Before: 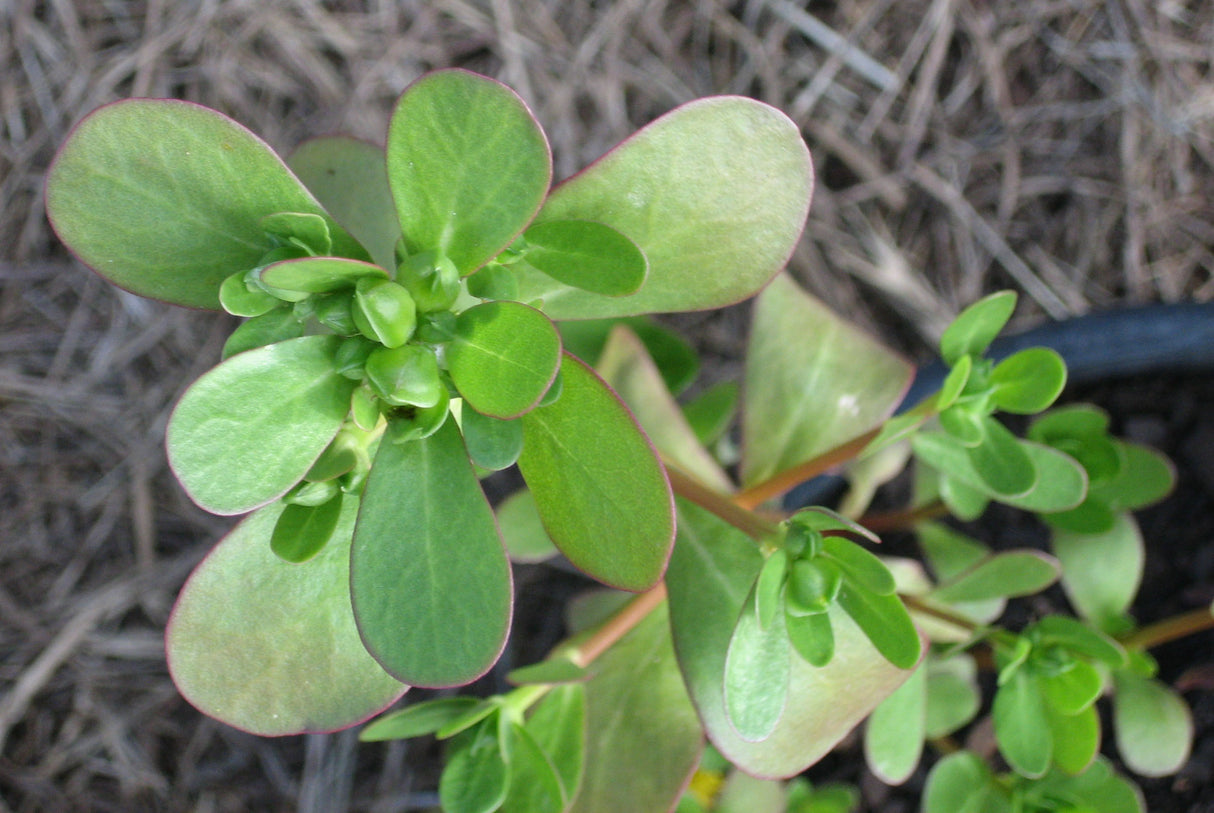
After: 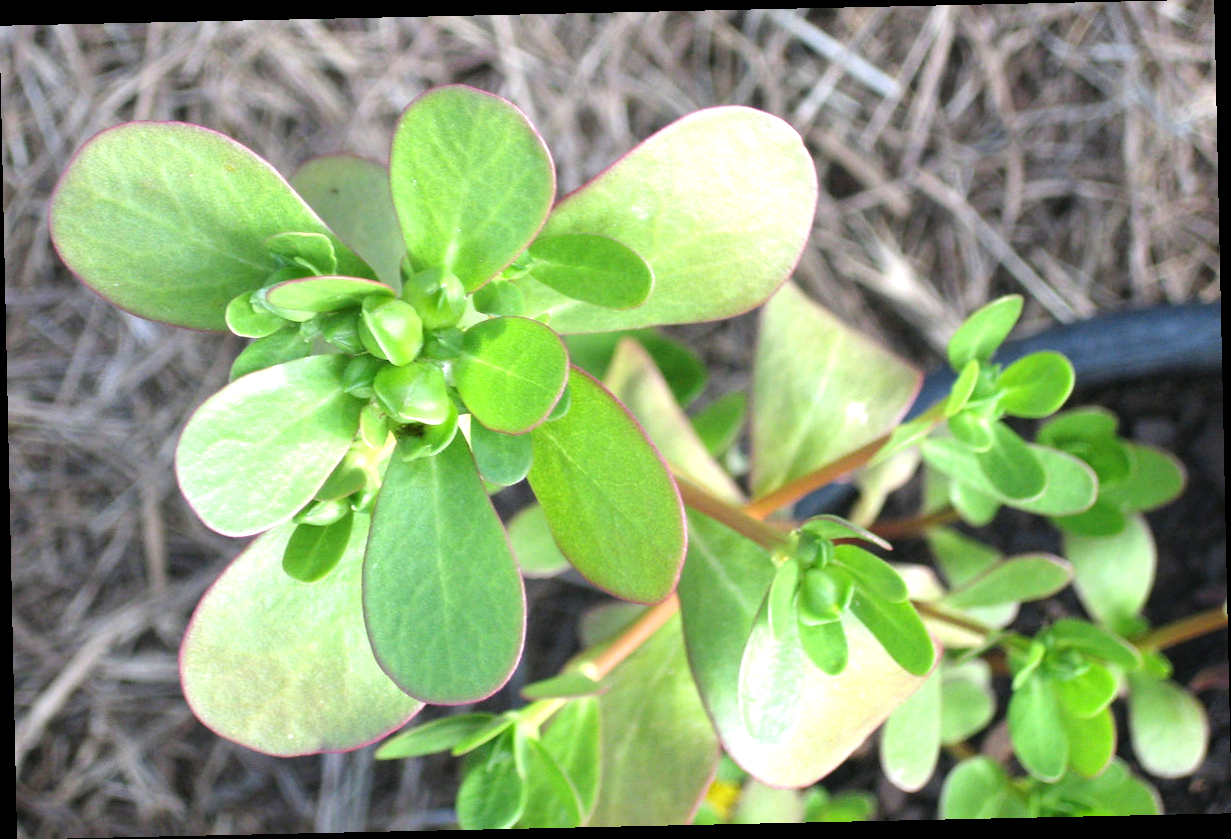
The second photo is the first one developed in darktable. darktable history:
exposure: exposure 0.935 EV, compensate highlight preservation false
rotate and perspective: rotation -1.24°, automatic cropping off
